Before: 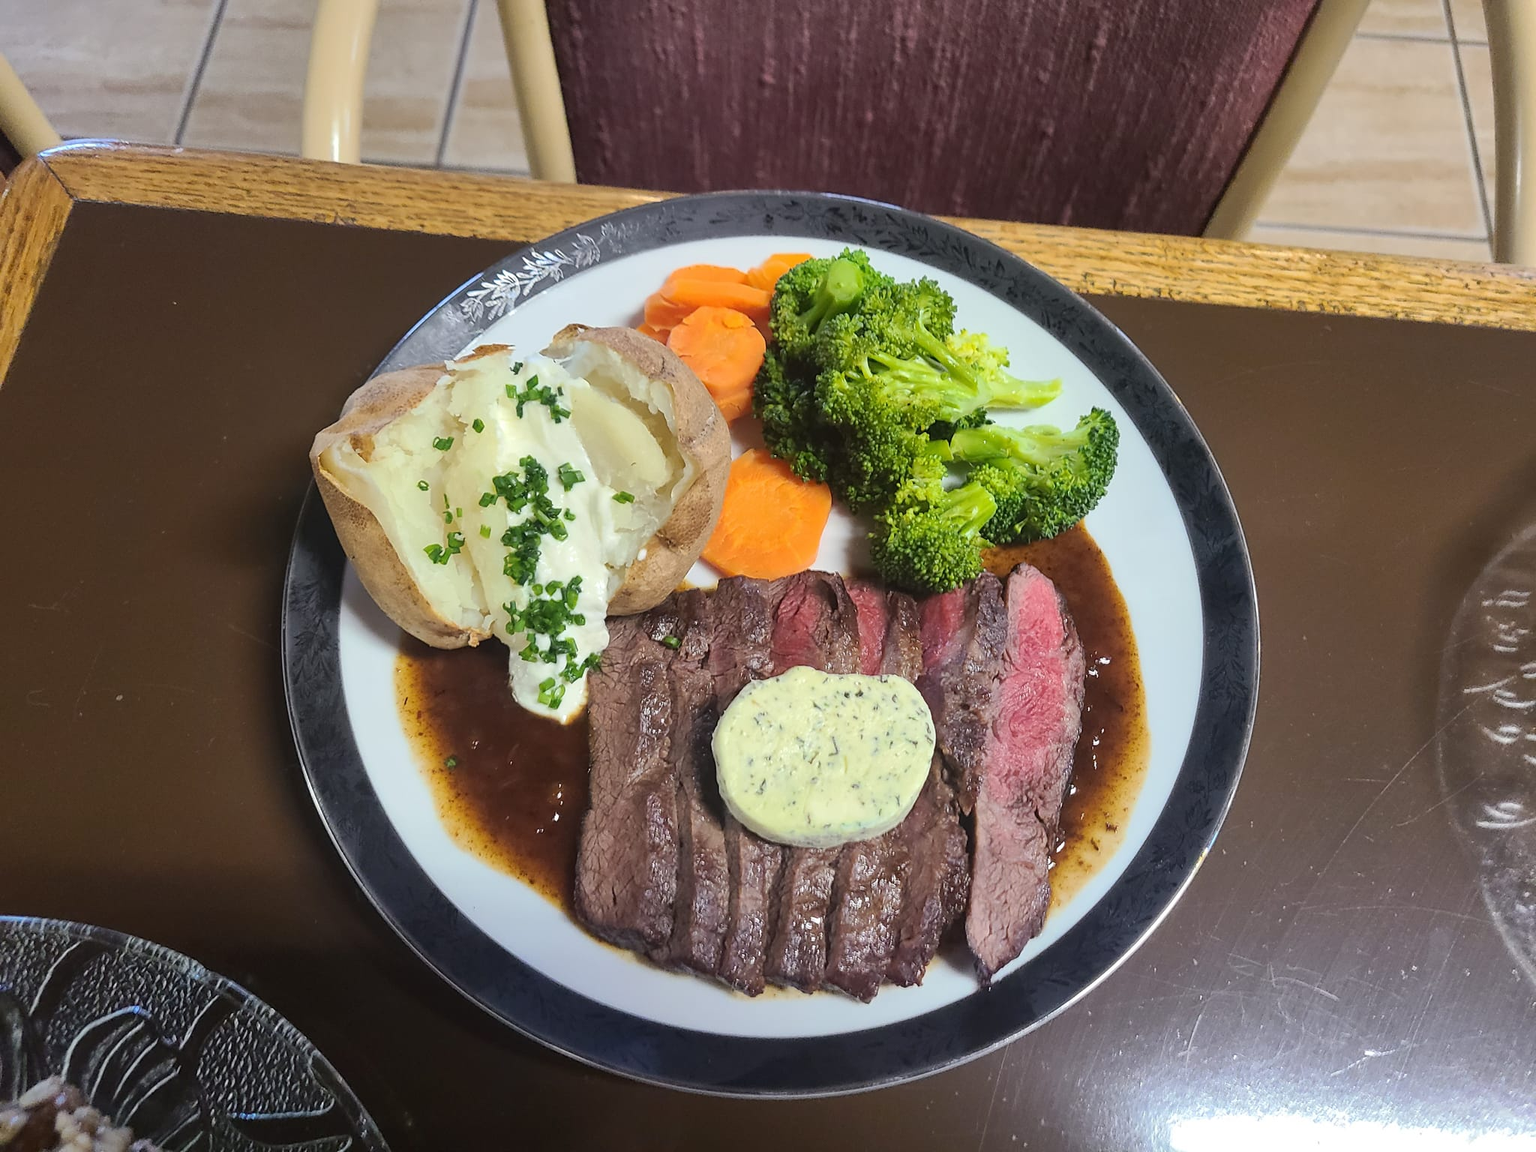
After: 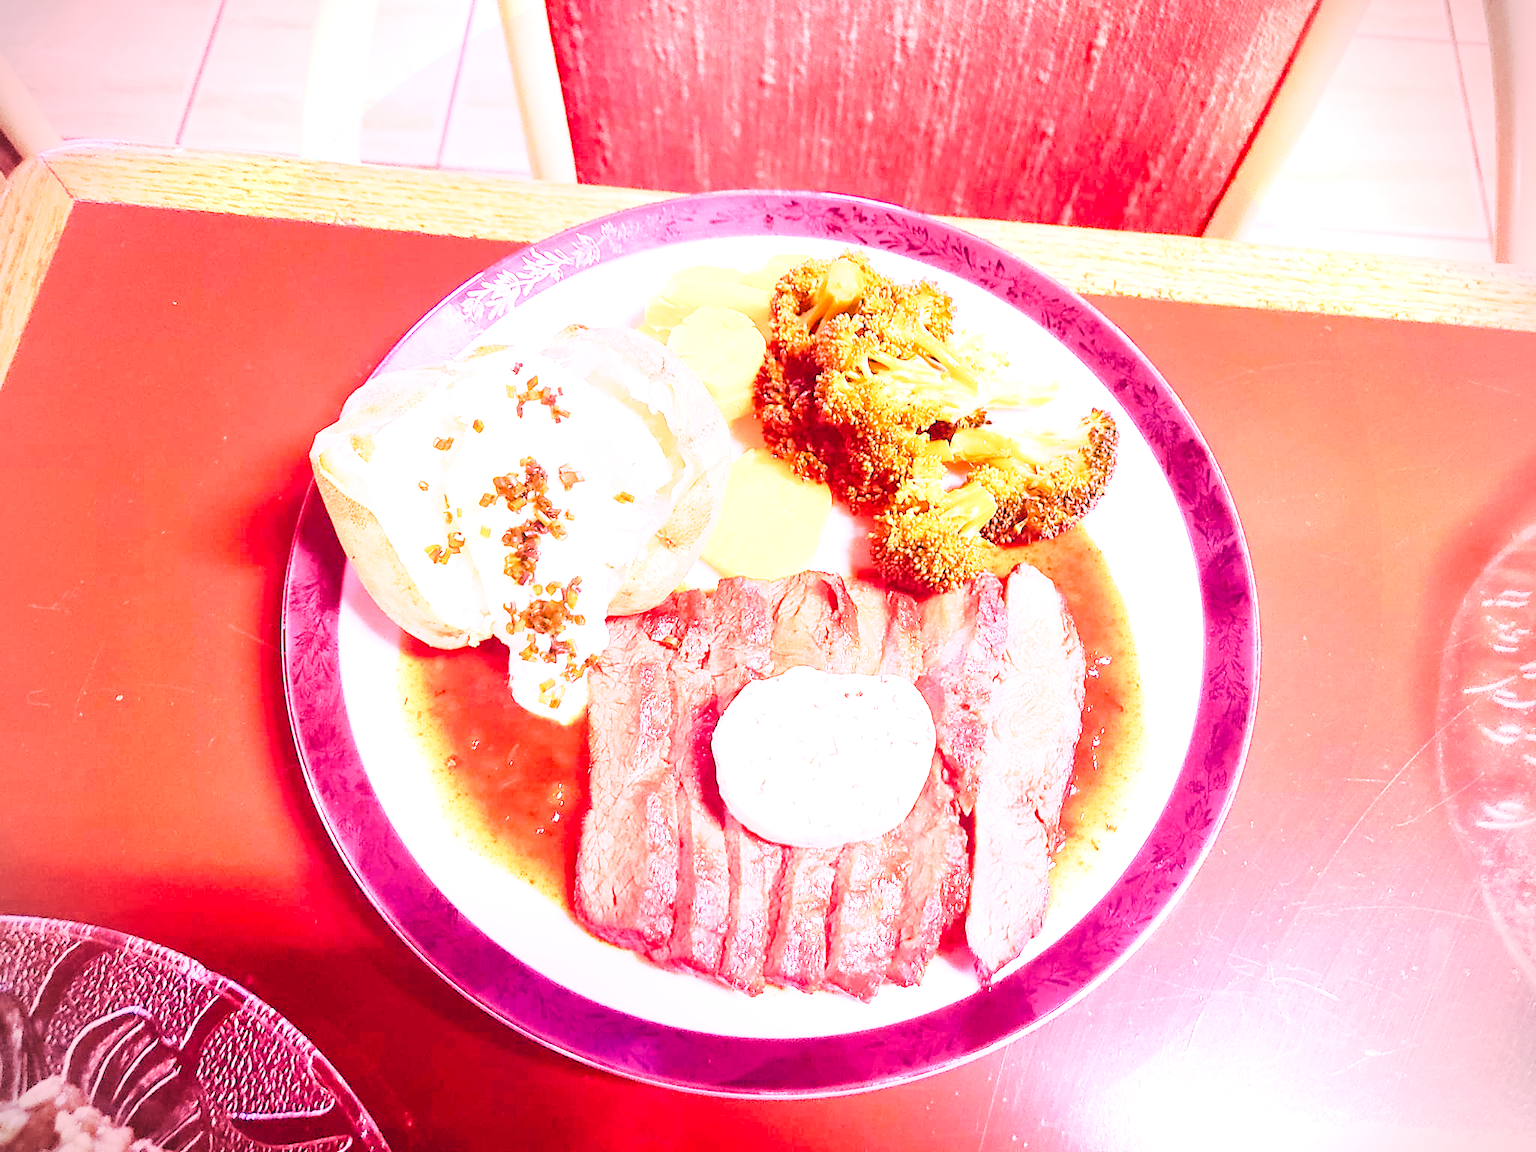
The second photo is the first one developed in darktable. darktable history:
vignetting: dithering 8-bit output, unbound false
base curve: curves: ch0 [(0, 0) (0.028, 0.03) (0.121, 0.232) (0.46, 0.748) (0.859, 0.968) (1, 1)], preserve colors none
white balance: red 4.26, blue 1.802
color correction: saturation 1.1
